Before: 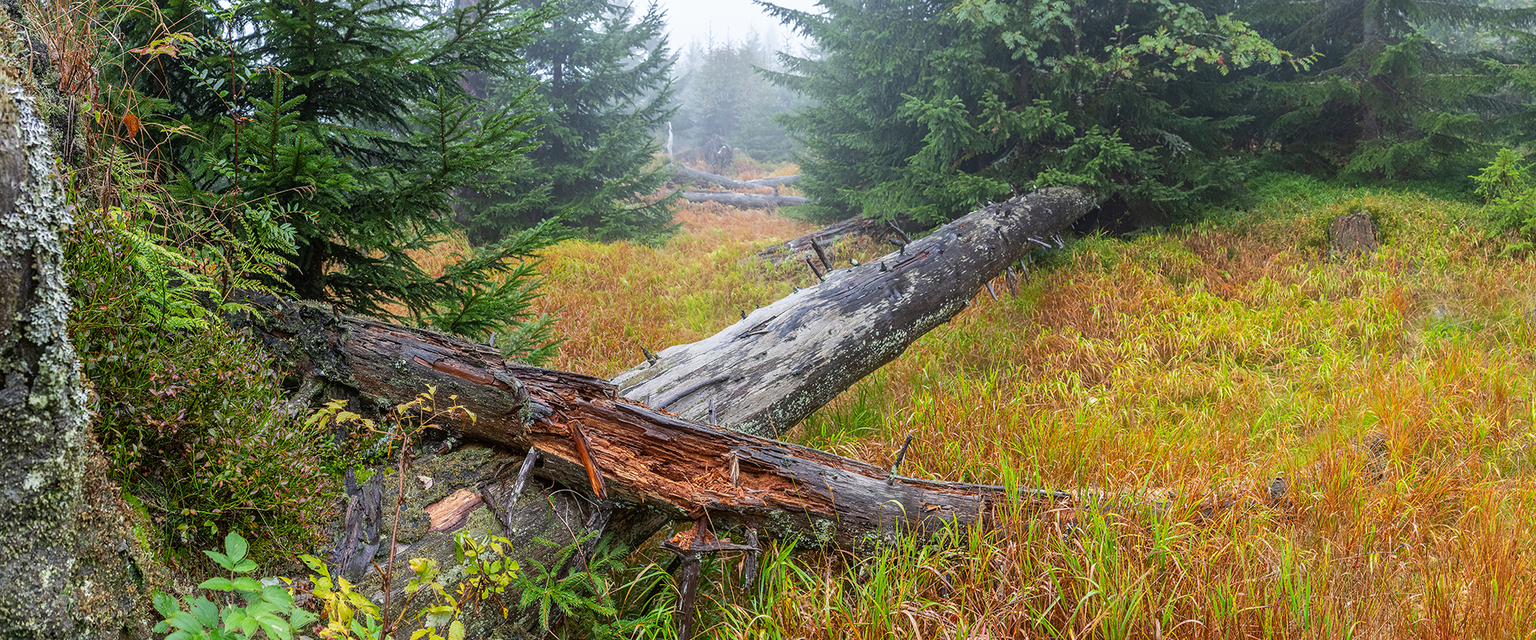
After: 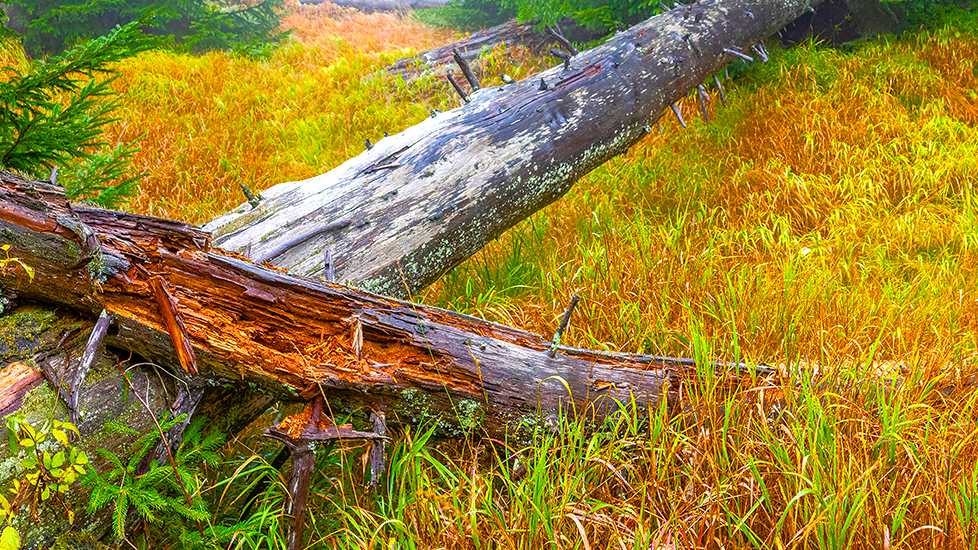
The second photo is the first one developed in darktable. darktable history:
color balance rgb: linear chroma grading › shadows 10%, linear chroma grading › highlights 10%, linear chroma grading › global chroma 15%, linear chroma grading › mid-tones 15%, perceptual saturation grading › global saturation 40%, perceptual saturation grading › highlights -25%, perceptual saturation grading › mid-tones 35%, perceptual saturation grading › shadows 35%, perceptual brilliance grading › global brilliance 11.29%, global vibrance 11.29%
crop and rotate: left 29.237%, top 31.152%, right 19.807%
levels: levels [0.016, 0.492, 0.969]
rgb curve: curves: ch0 [(0, 0) (0.053, 0.068) (0.122, 0.128) (1, 1)]
